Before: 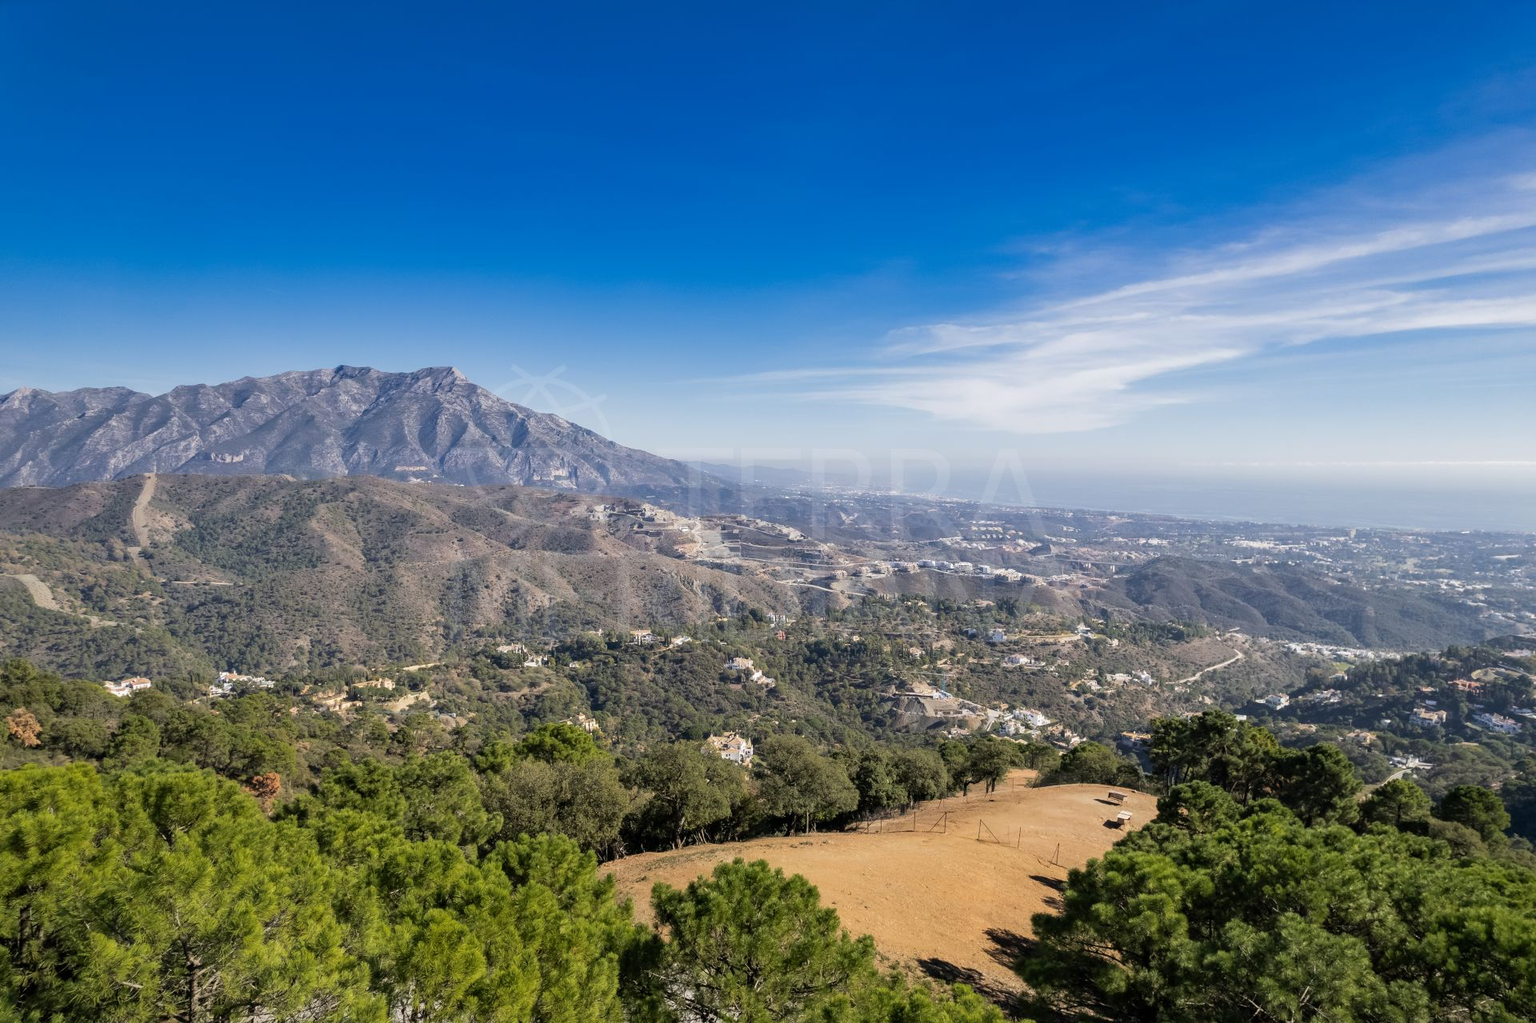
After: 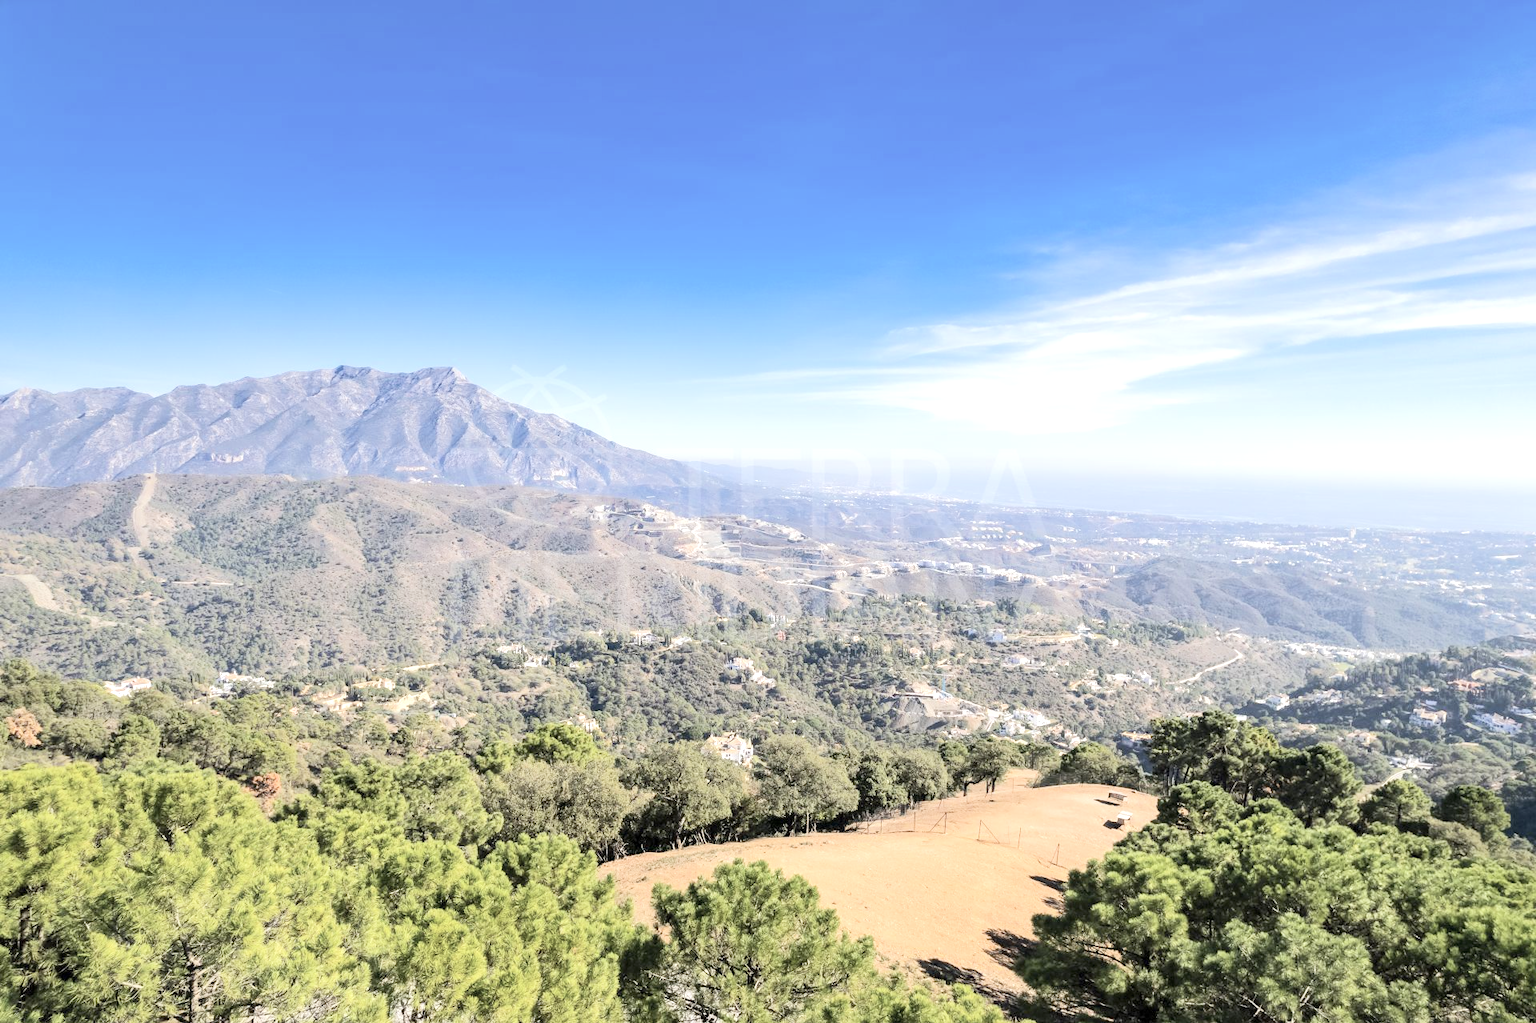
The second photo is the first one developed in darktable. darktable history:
color zones: curves: ch0 [(0.068, 0.464) (0.25, 0.5) (0.48, 0.508) (0.75, 0.536) (0.886, 0.476) (0.967, 0.456)]; ch1 [(0.066, 0.456) (0.25, 0.5) (0.616, 0.508) (0.746, 0.56) (0.934, 0.444)]
color correction: highlights b* -0.046, saturation 0.618
tone equalizer: -8 EV 1.98 EV, -7 EV 1.99 EV, -6 EV 1.99 EV, -5 EV 1.98 EV, -4 EV 1.97 EV, -3 EV 1.49 EV, -2 EV 0.972 EV, -1 EV 0.478 EV, edges refinement/feathering 500, mask exposure compensation -1.57 EV, preserve details no
